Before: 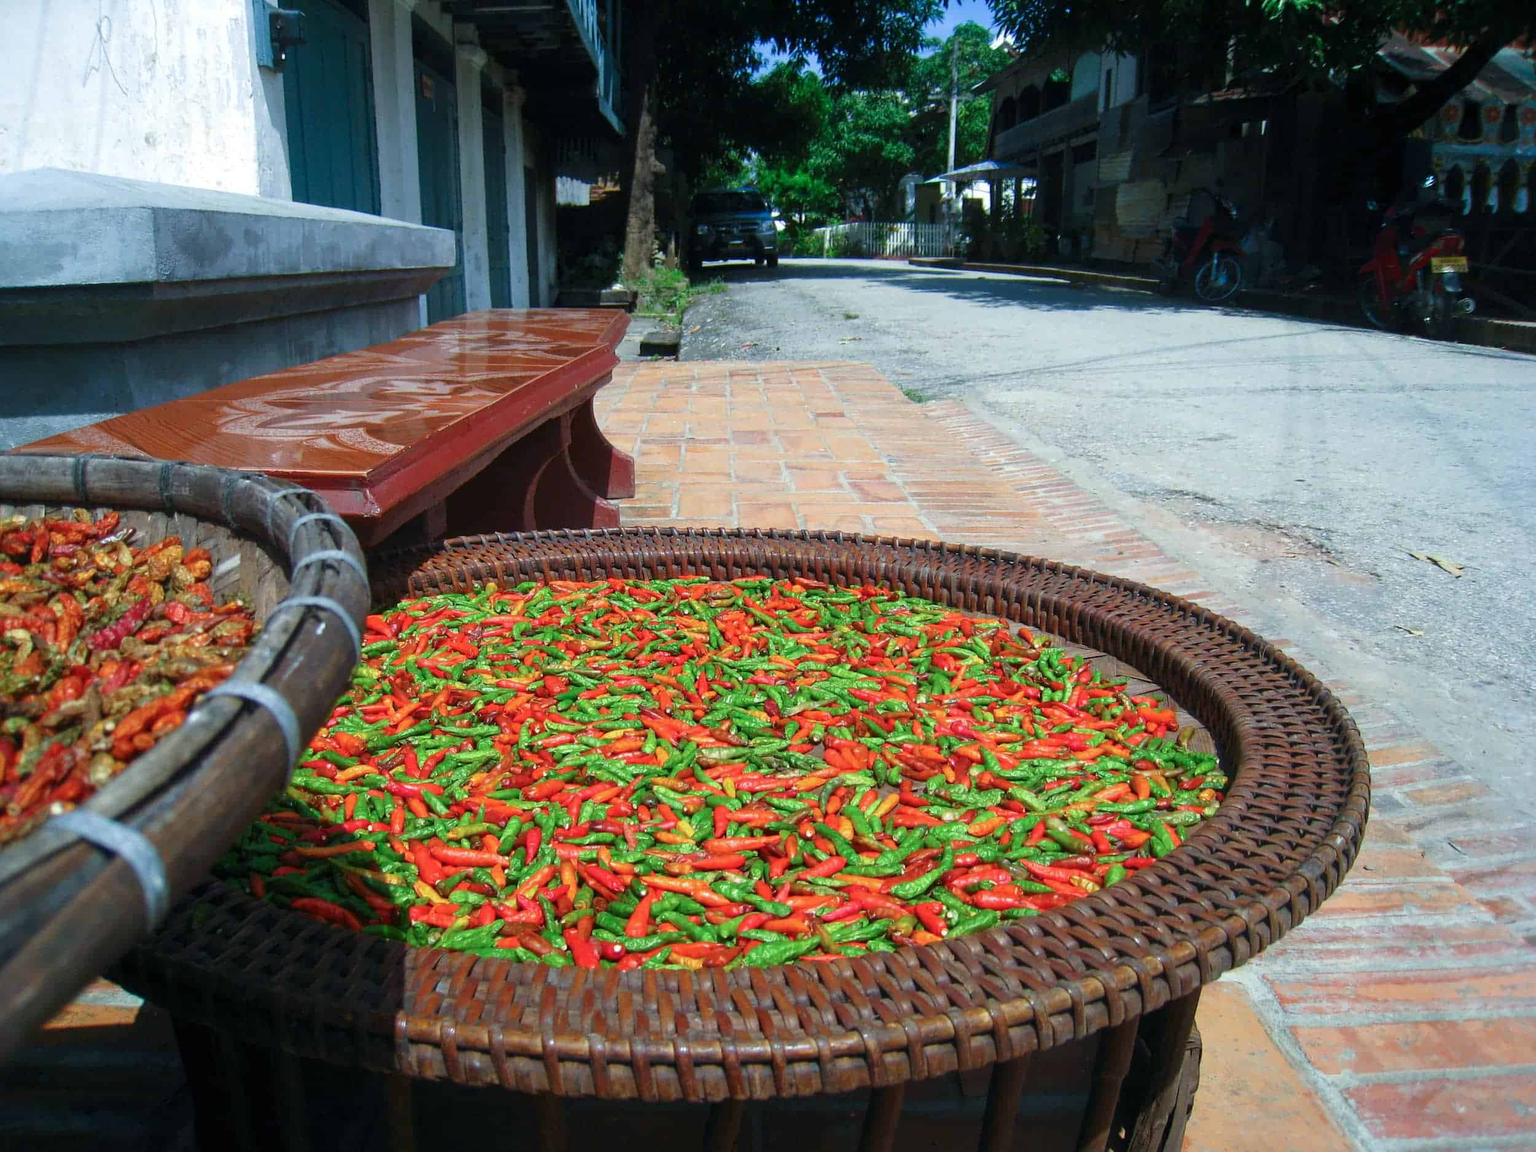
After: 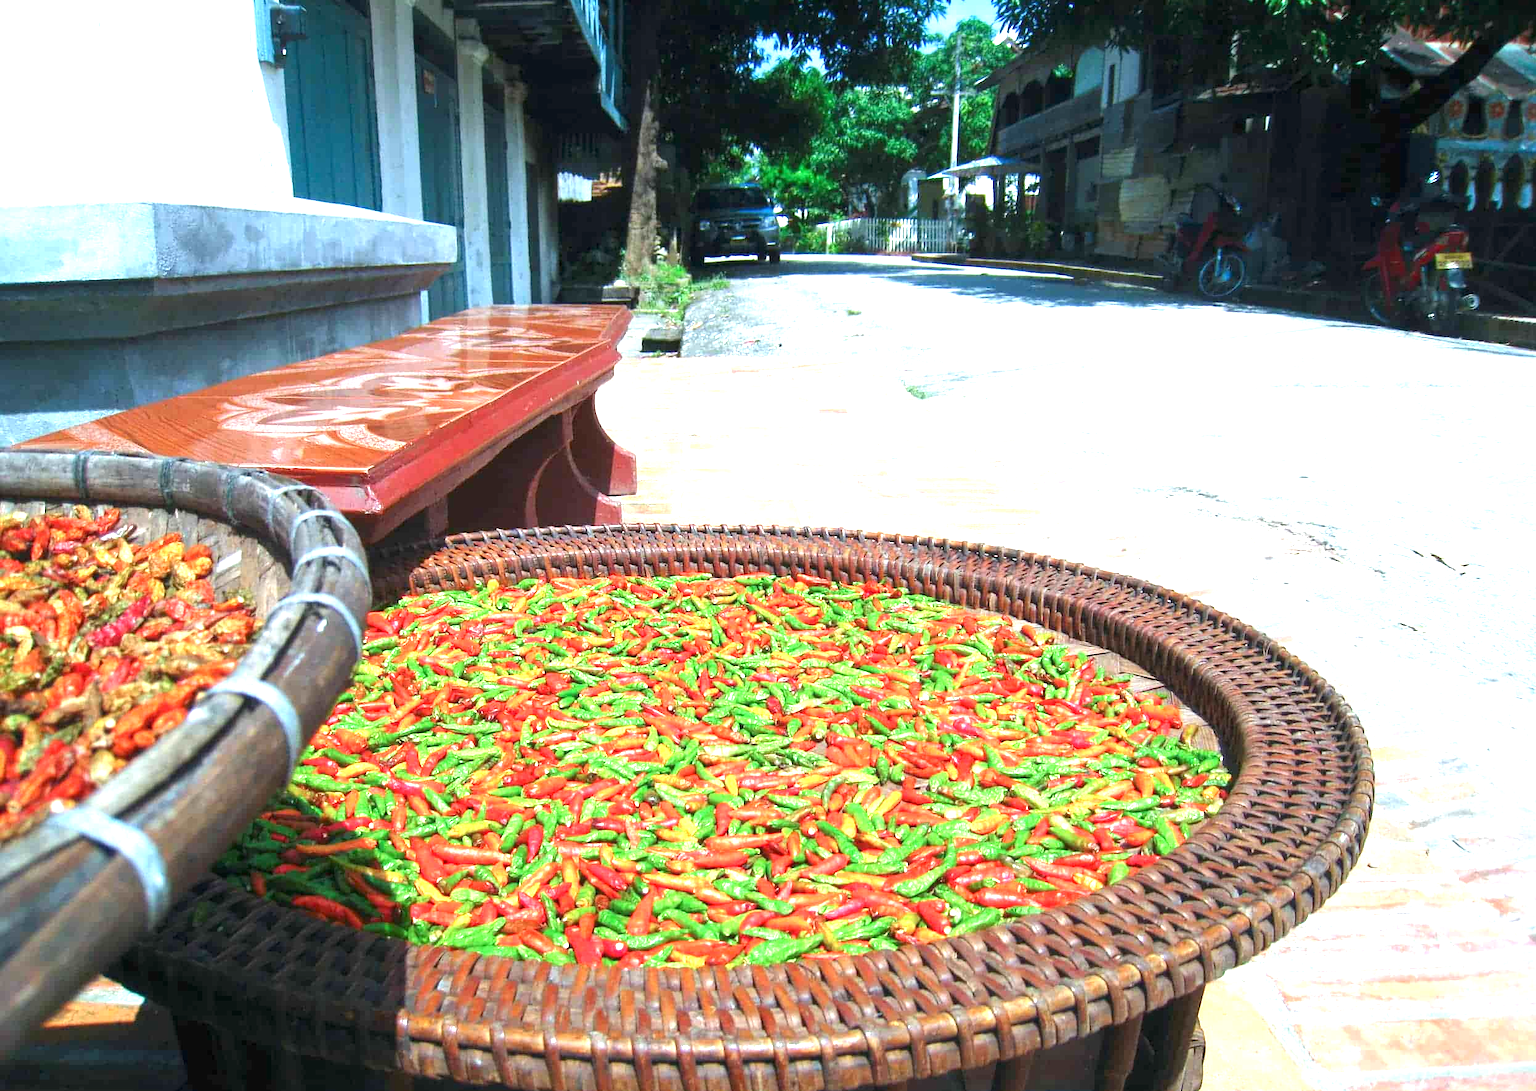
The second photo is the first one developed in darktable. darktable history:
crop: top 0.448%, right 0.264%, bottom 5.045%
exposure: black level correction 0, exposure 1.6 EV, compensate exposure bias true, compensate highlight preservation false
